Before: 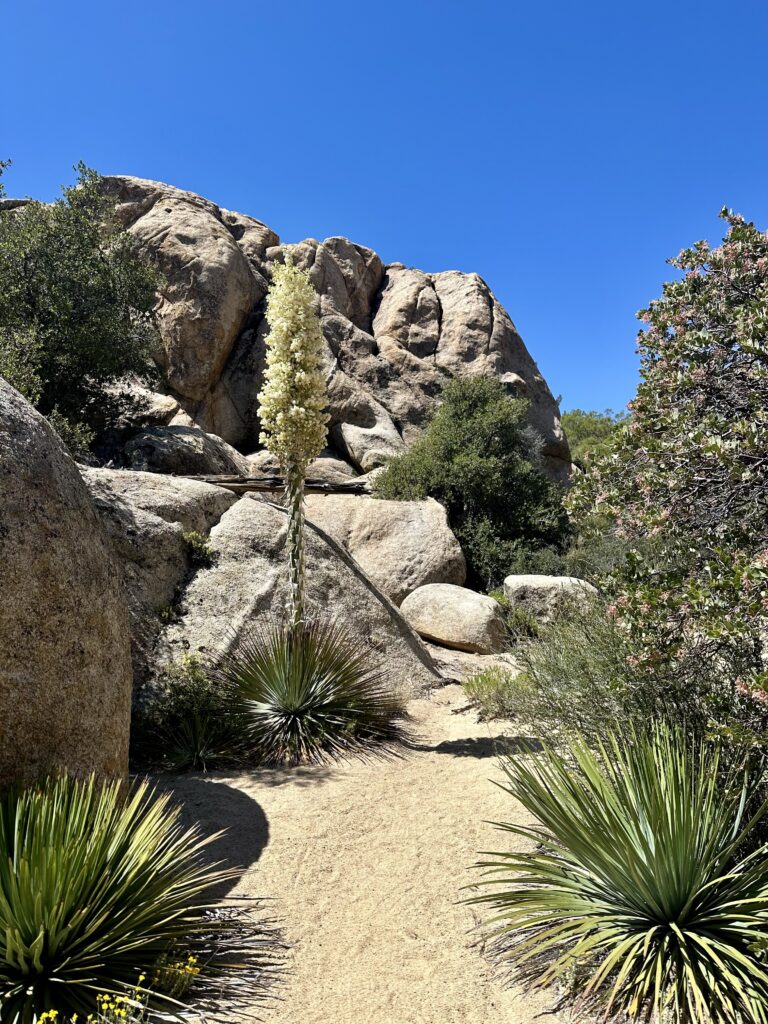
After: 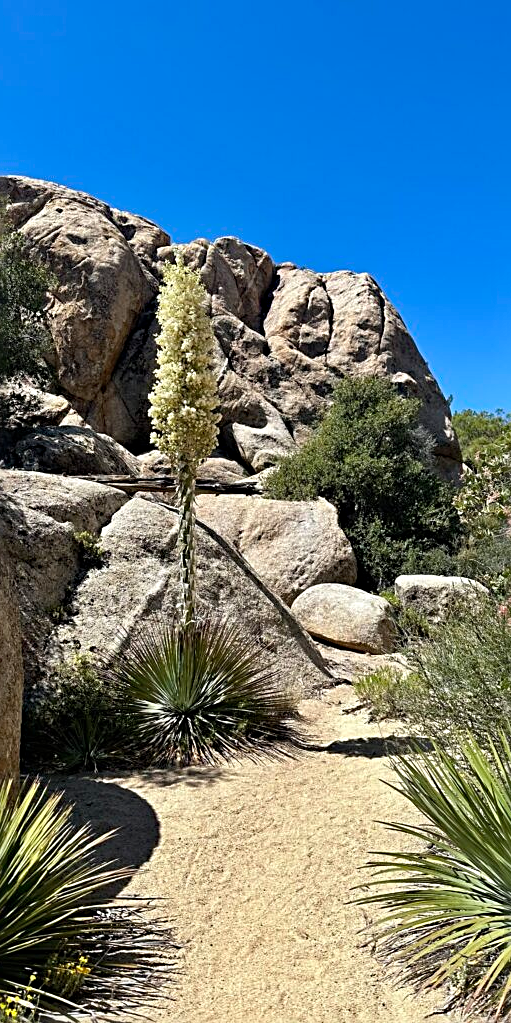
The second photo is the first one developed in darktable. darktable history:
haze removal: compatibility mode true, adaptive false
sharpen: radius 2.767
crop and rotate: left 14.292%, right 19.041%
